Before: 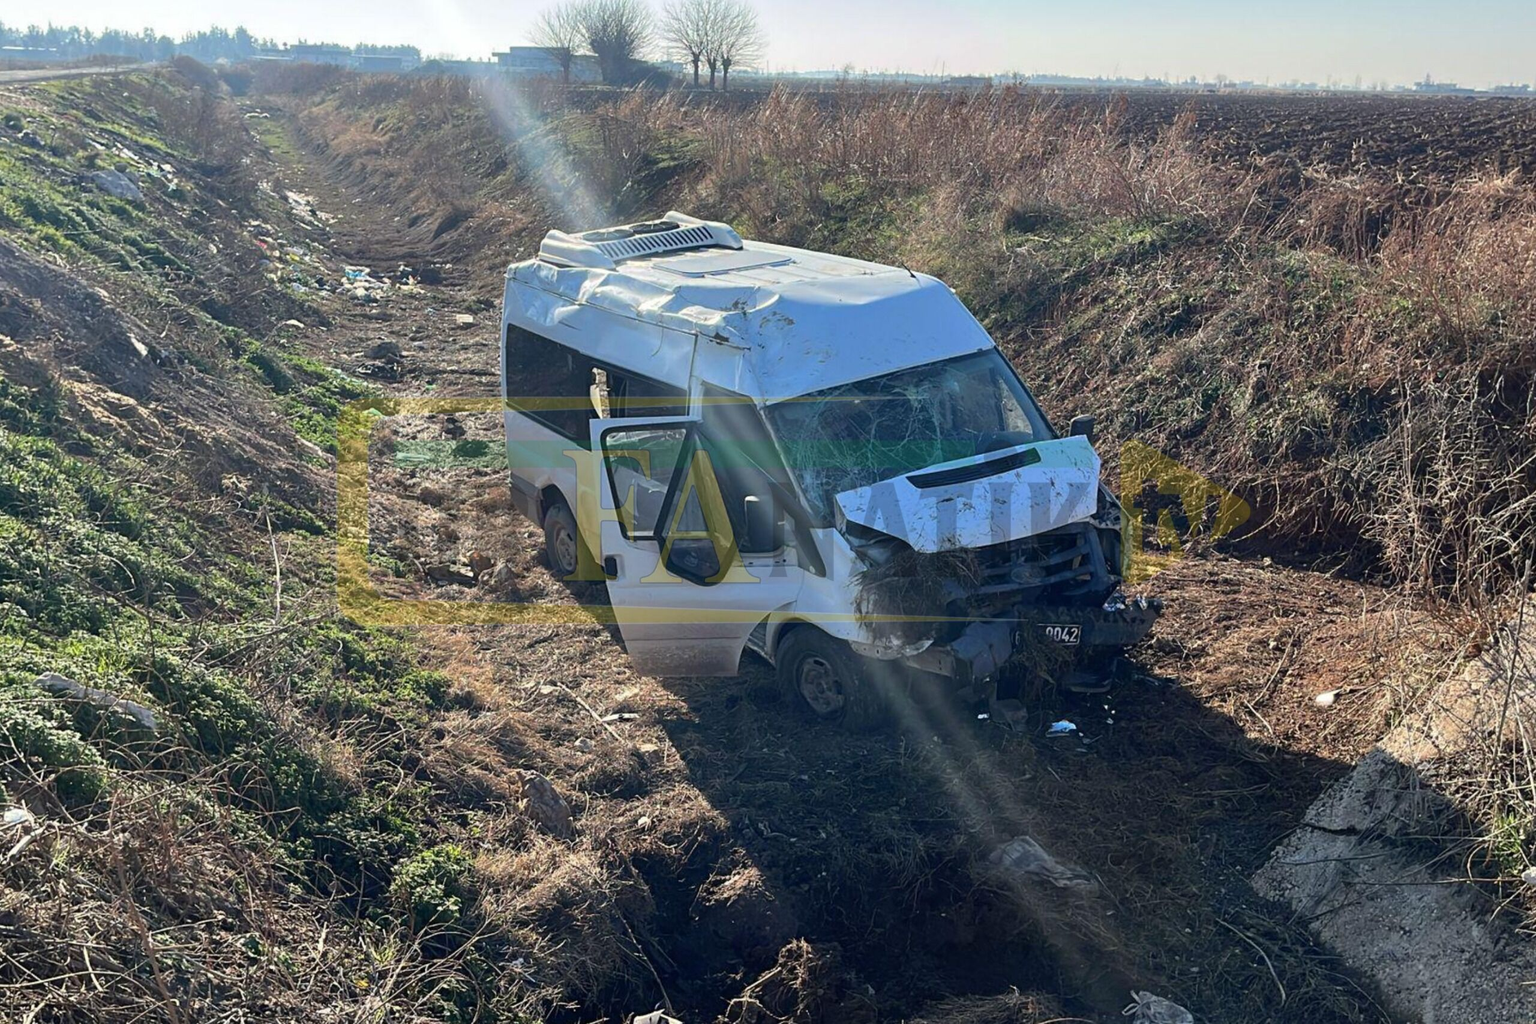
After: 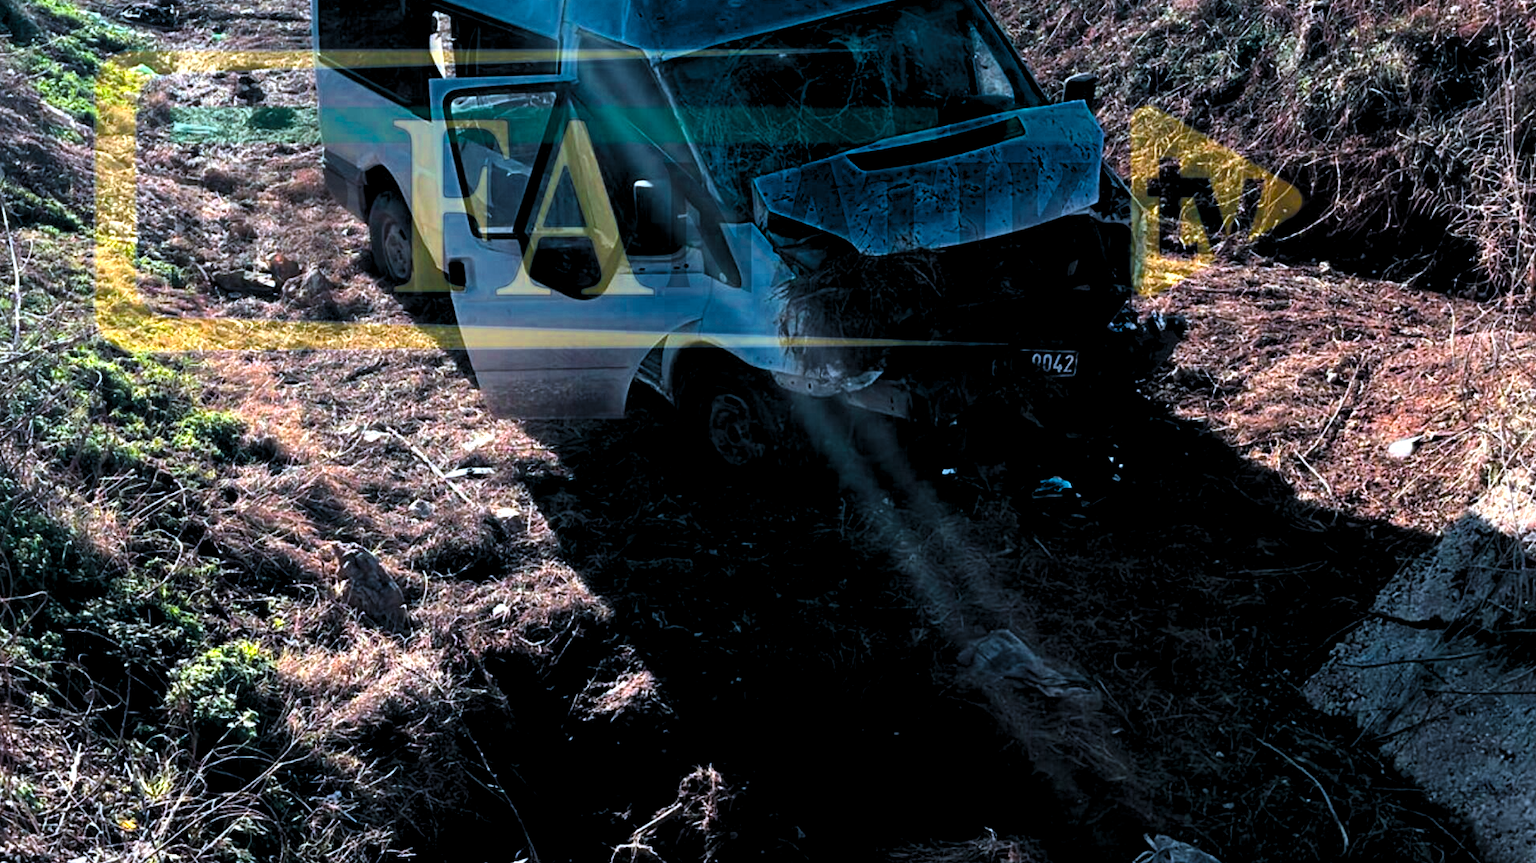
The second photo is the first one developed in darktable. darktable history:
levels: levels [0.116, 0.574, 1]
color calibration: output R [1.422, -0.35, -0.252, 0], output G [-0.238, 1.259, -0.084, 0], output B [-0.081, -0.196, 1.58, 0], output brightness [0.49, 0.671, -0.57, 0], illuminant same as pipeline (D50), adaptation none (bypass), saturation algorithm version 1 (2020)
crop and rotate: left 17.299%, top 35.115%, right 7.015%, bottom 1.024%
